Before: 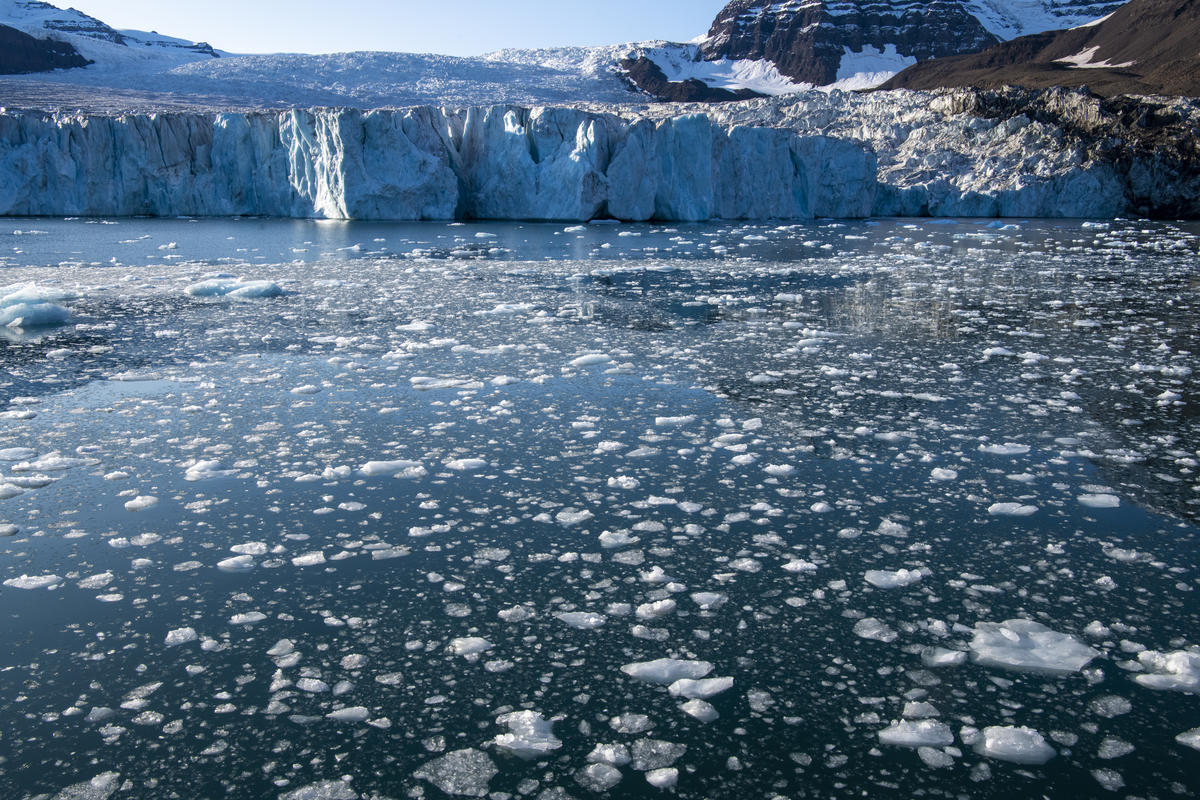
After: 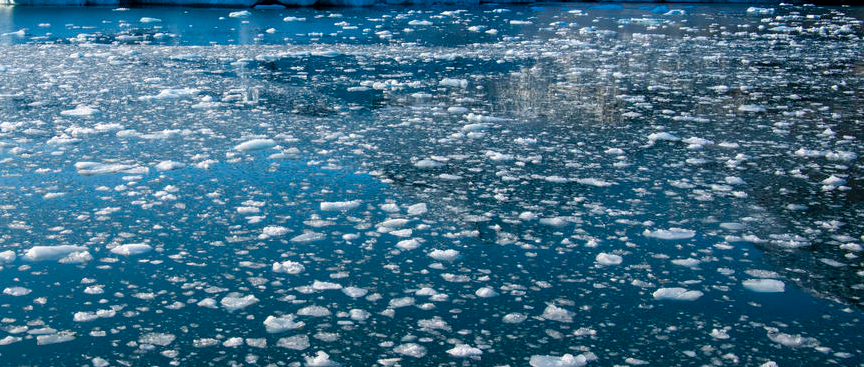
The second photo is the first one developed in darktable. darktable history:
color balance rgb: perceptual saturation grading › global saturation 20%, global vibrance 20%
crop and rotate: left 27.938%, top 27.046%, bottom 27.046%
